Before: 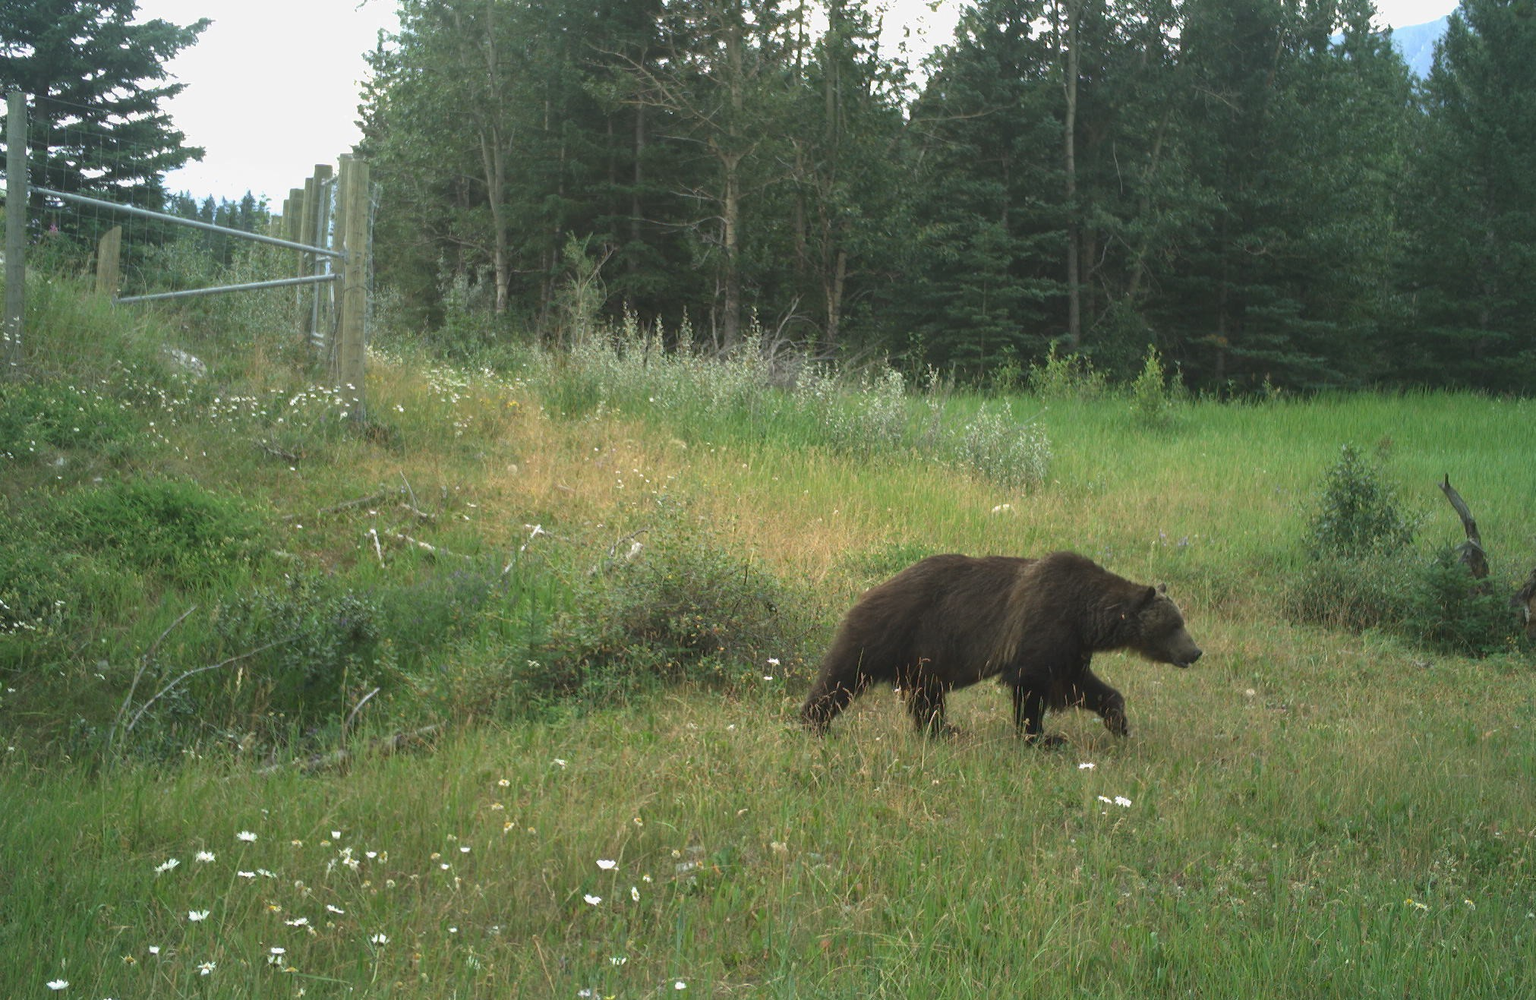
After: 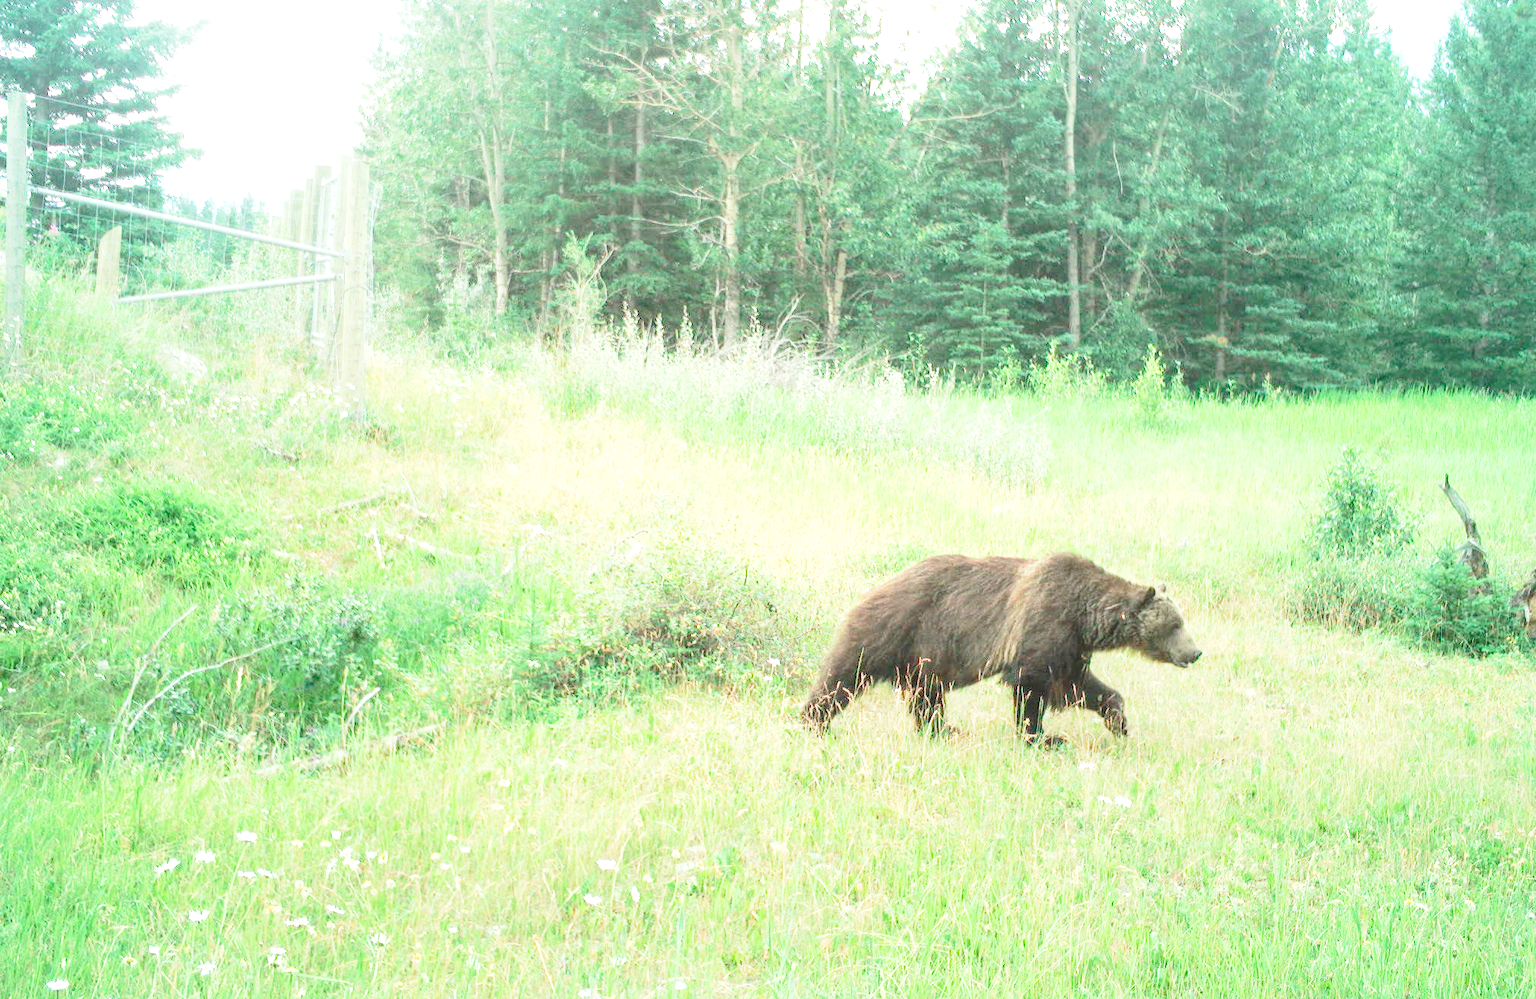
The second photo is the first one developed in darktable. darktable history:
base curve: curves: ch0 [(0, 0) (0.028, 0.03) (0.121, 0.232) (0.46, 0.748) (0.859, 0.968) (1, 1)], preserve colors none
tone curve: curves: ch0 [(0, 0.087) (0.175, 0.178) (0.466, 0.498) (0.715, 0.764) (1, 0.961)]; ch1 [(0, 0) (0.437, 0.398) (0.476, 0.466) (0.505, 0.505) (0.534, 0.544) (0.612, 0.605) (0.641, 0.643) (1, 1)]; ch2 [(0, 0) (0.359, 0.379) (0.427, 0.453) (0.489, 0.495) (0.531, 0.534) (0.579, 0.579) (1, 1)], color space Lab, independent channels, preserve colors none
local contrast: on, module defaults
exposure: black level correction 0.001, exposure 1.84 EV, compensate highlight preservation false
color balance: contrast 10%
